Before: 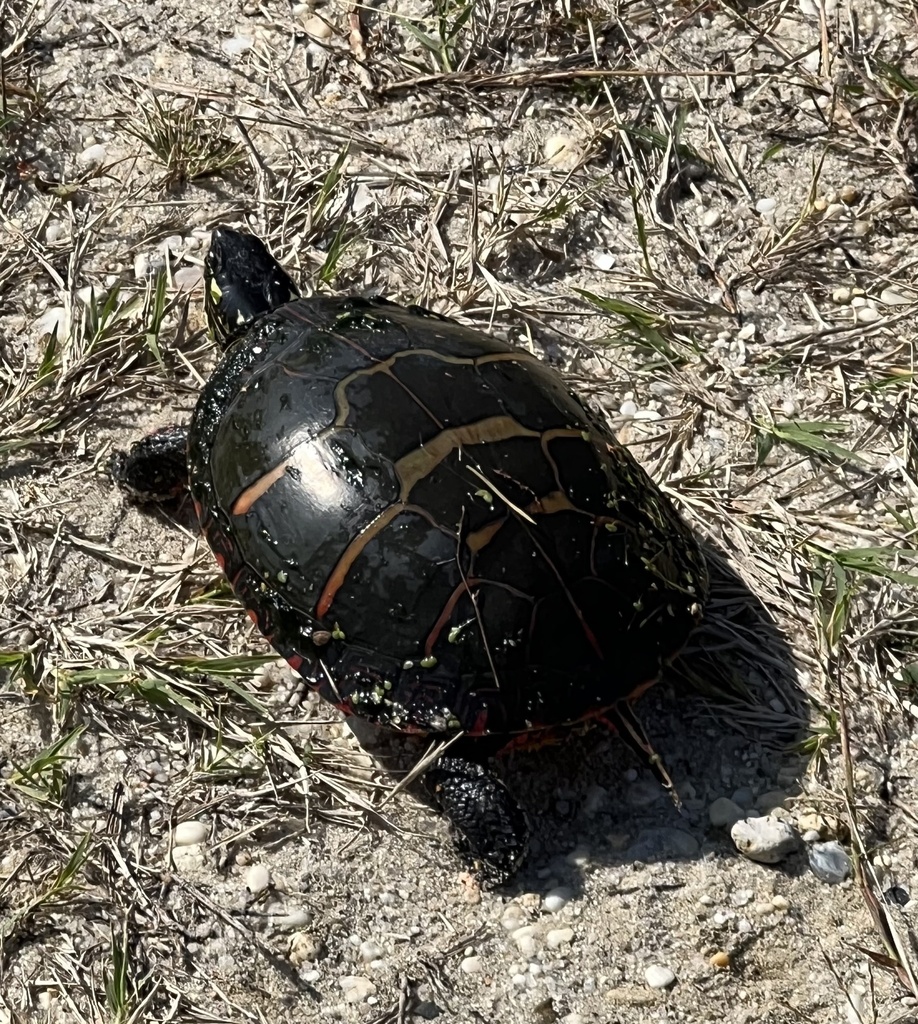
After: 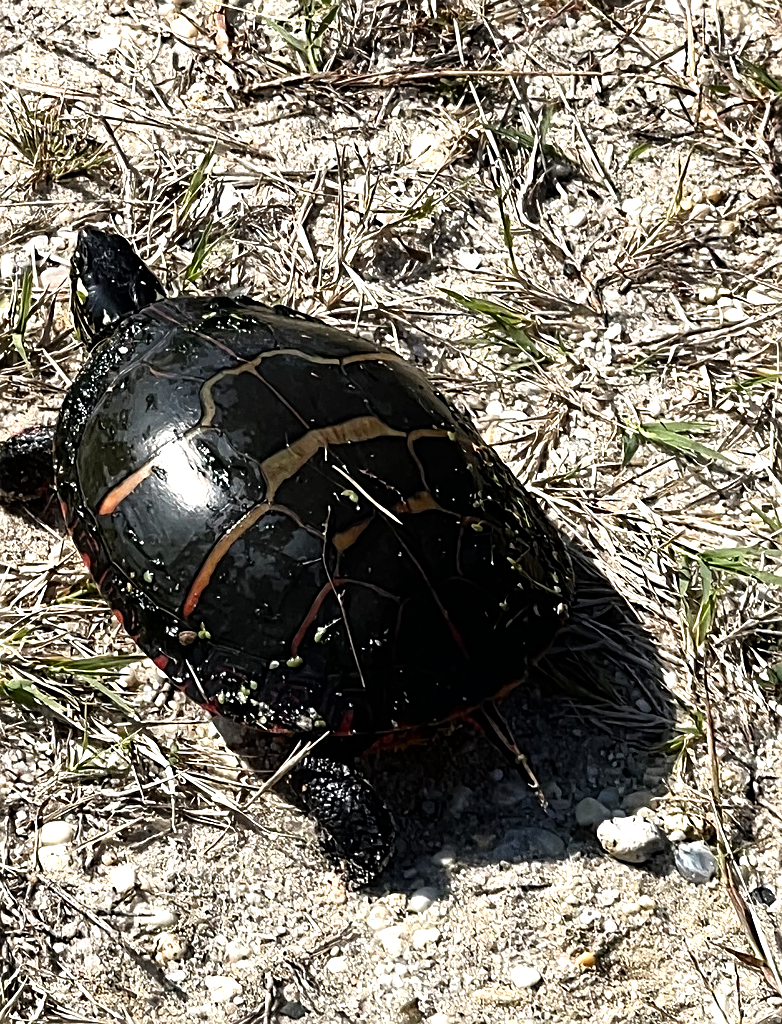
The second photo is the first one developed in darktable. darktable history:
crop and rotate: left 14.757%
tone equalizer: -8 EV -0.762 EV, -7 EV -0.676 EV, -6 EV -0.565 EV, -5 EV -0.397 EV, -3 EV 0.389 EV, -2 EV 0.6 EV, -1 EV 0.693 EV, +0 EV 0.768 EV
sharpen: on, module defaults
